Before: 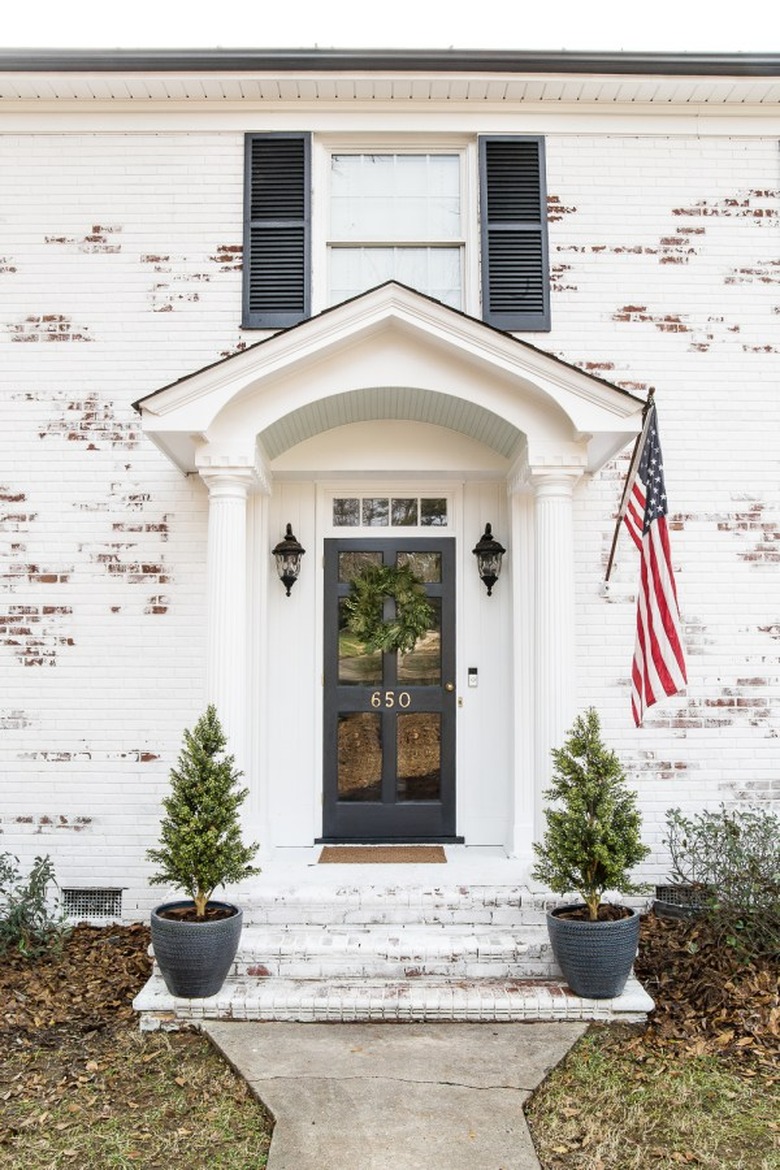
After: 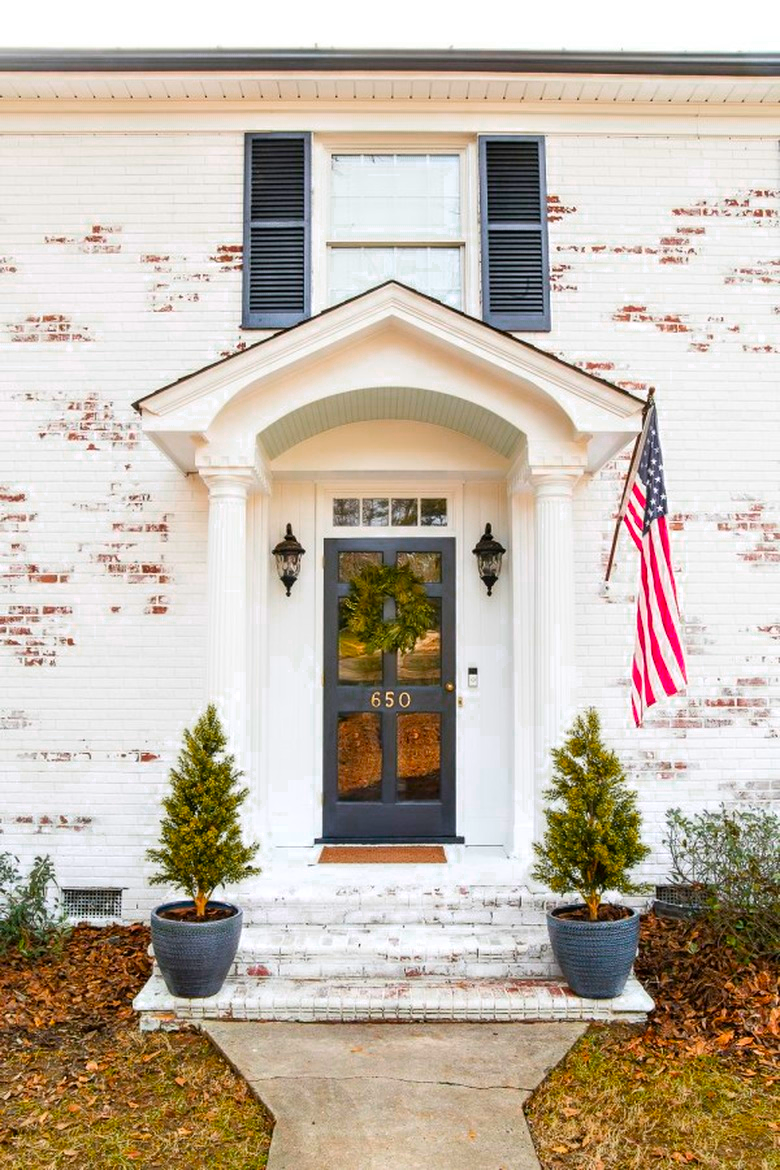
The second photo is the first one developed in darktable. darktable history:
color balance rgb: perceptual saturation grading › global saturation 31.147%, global vibrance 20%
color zones: curves: ch0 [(0.473, 0.374) (0.742, 0.784)]; ch1 [(0.354, 0.737) (0.742, 0.705)]; ch2 [(0.318, 0.421) (0.758, 0.532)]
